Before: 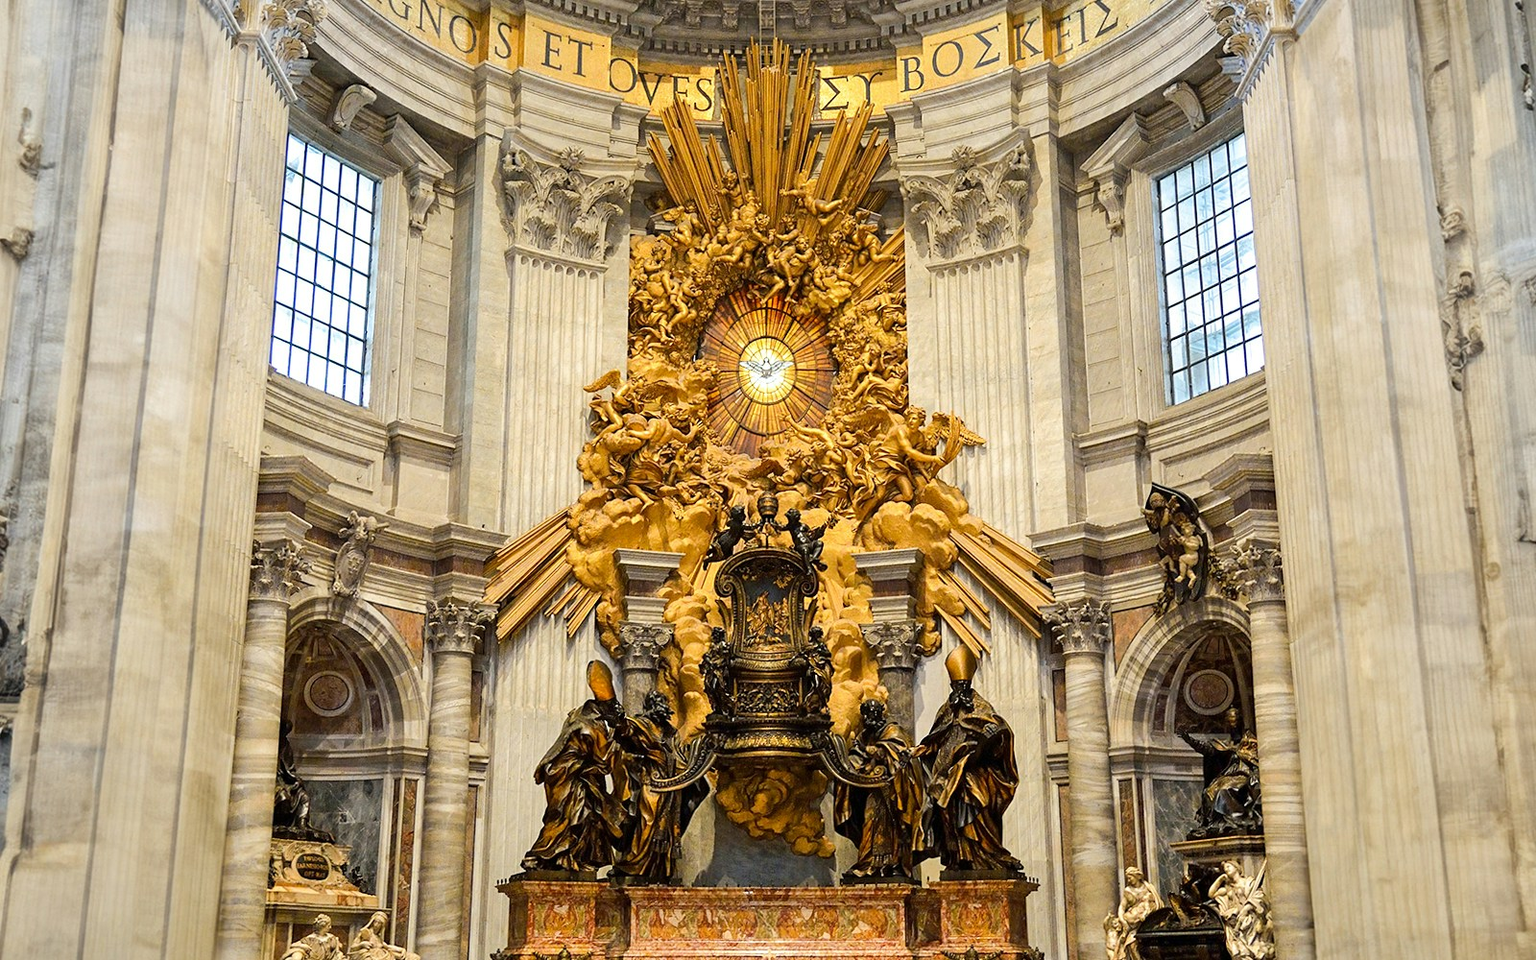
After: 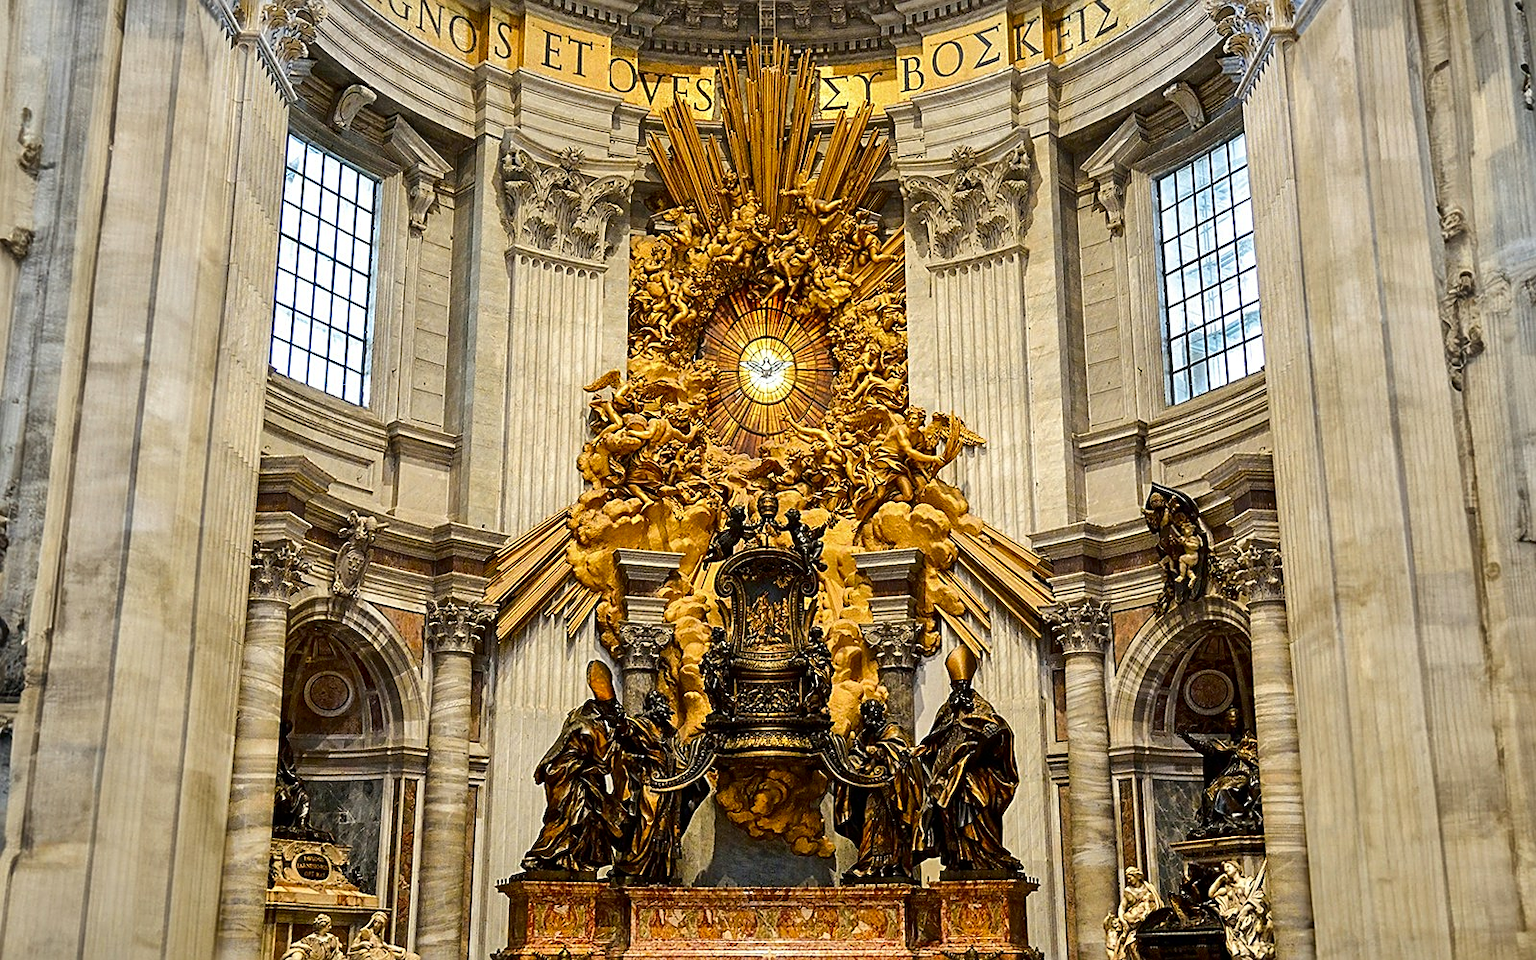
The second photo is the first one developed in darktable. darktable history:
shadows and highlights: low approximation 0.01, soften with gaussian
sharpen: on, module defaults
contrast brightness saturation: contrast 0.07, brightness -0.13, saturation 0.06
